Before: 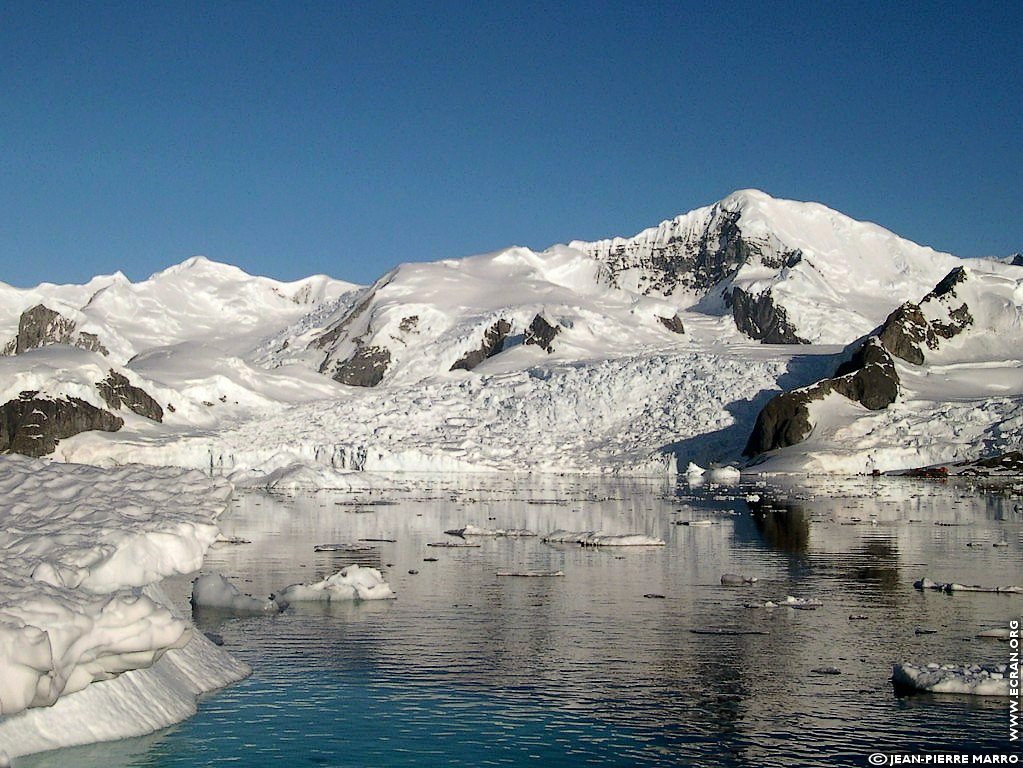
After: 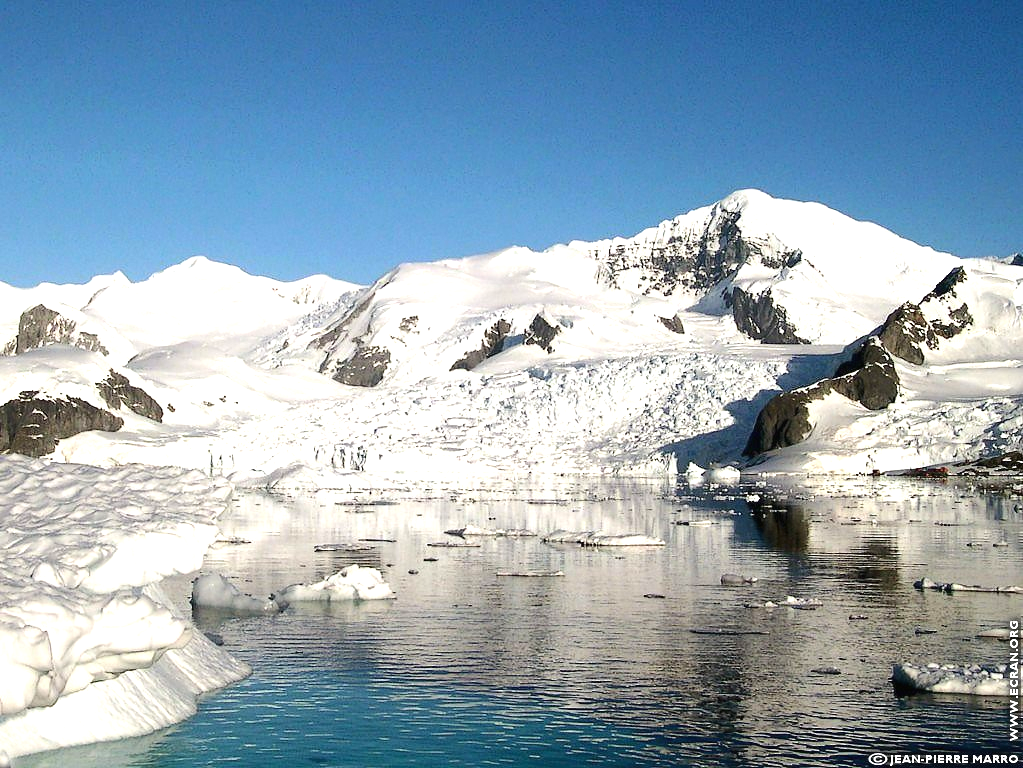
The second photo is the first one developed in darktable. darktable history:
exposure: black level correction -0.001, exposure 0.907 EV, compensate exposure bias true, compensate highlight preservation false
